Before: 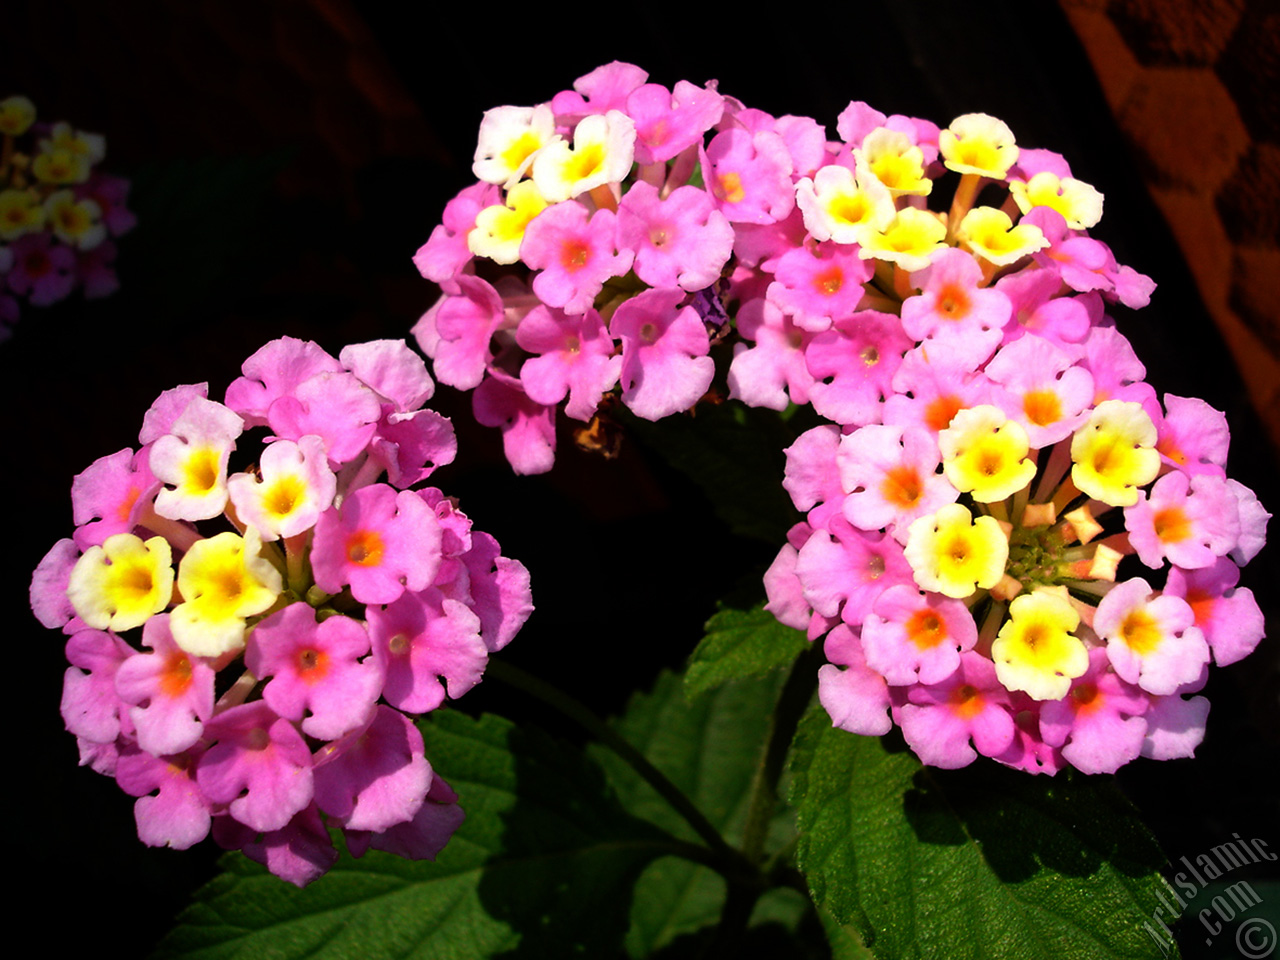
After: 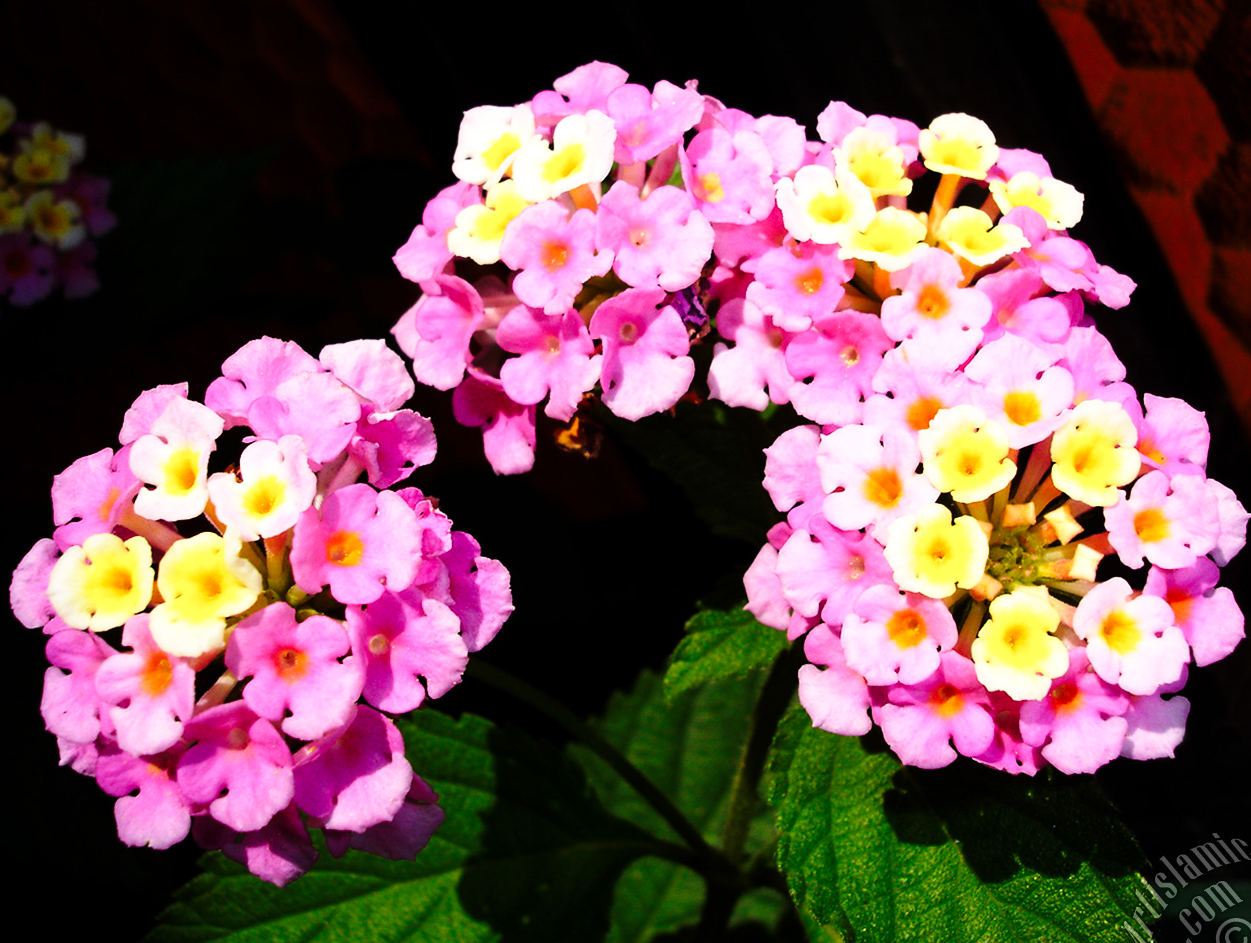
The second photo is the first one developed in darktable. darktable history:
crop and rotate: left 1.572%, right 0.629%, bottom 1.682%
base curve: curves: ch0 [(0, 0) (0.028, 0.03) (0.121, 0.232) (0.46, 0.748) (0.859, 0.968) (1, 1)], preserve colors none
